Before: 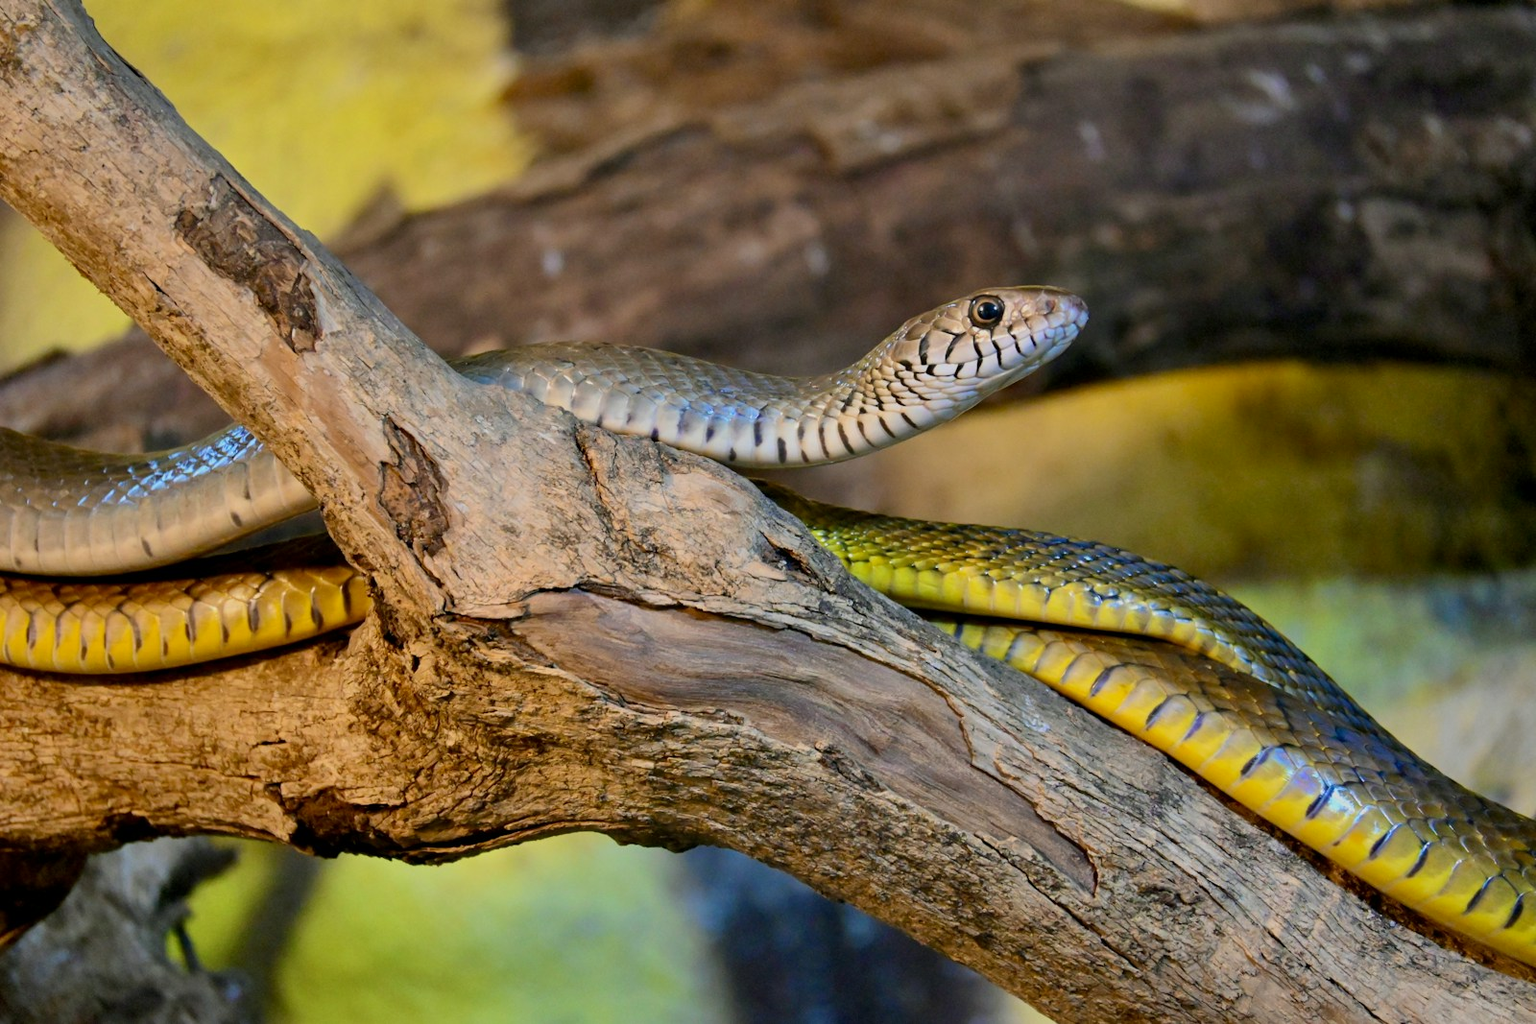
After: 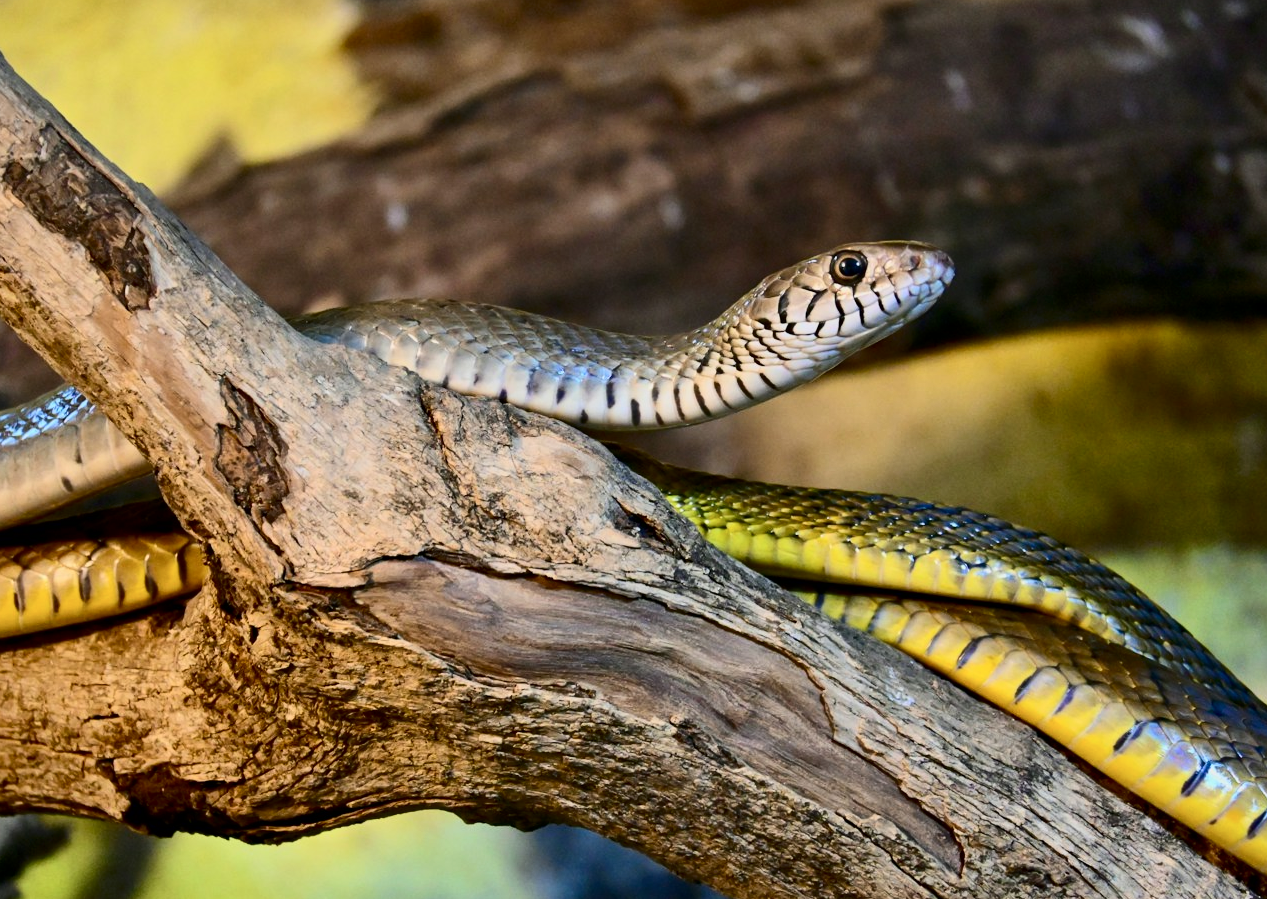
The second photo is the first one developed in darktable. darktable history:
crop: left 11.225%, top 5.381%, right 9.565%, bottom 10.314%
contrast brightness saturation: contrast 0.28
